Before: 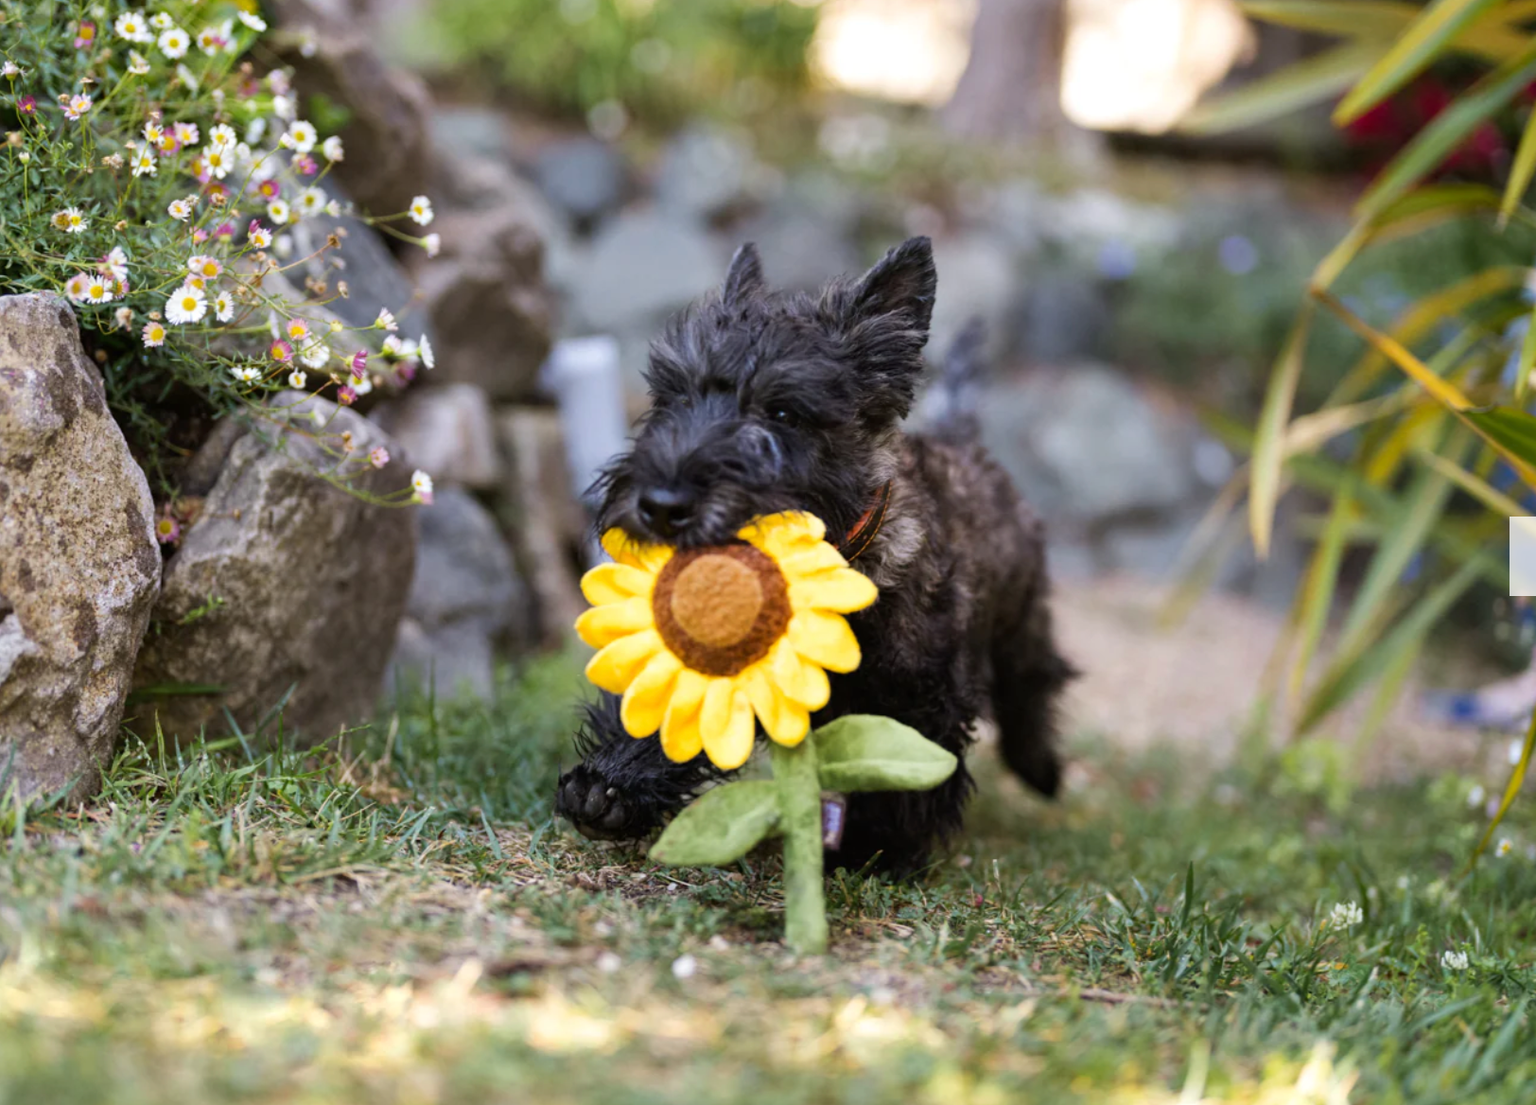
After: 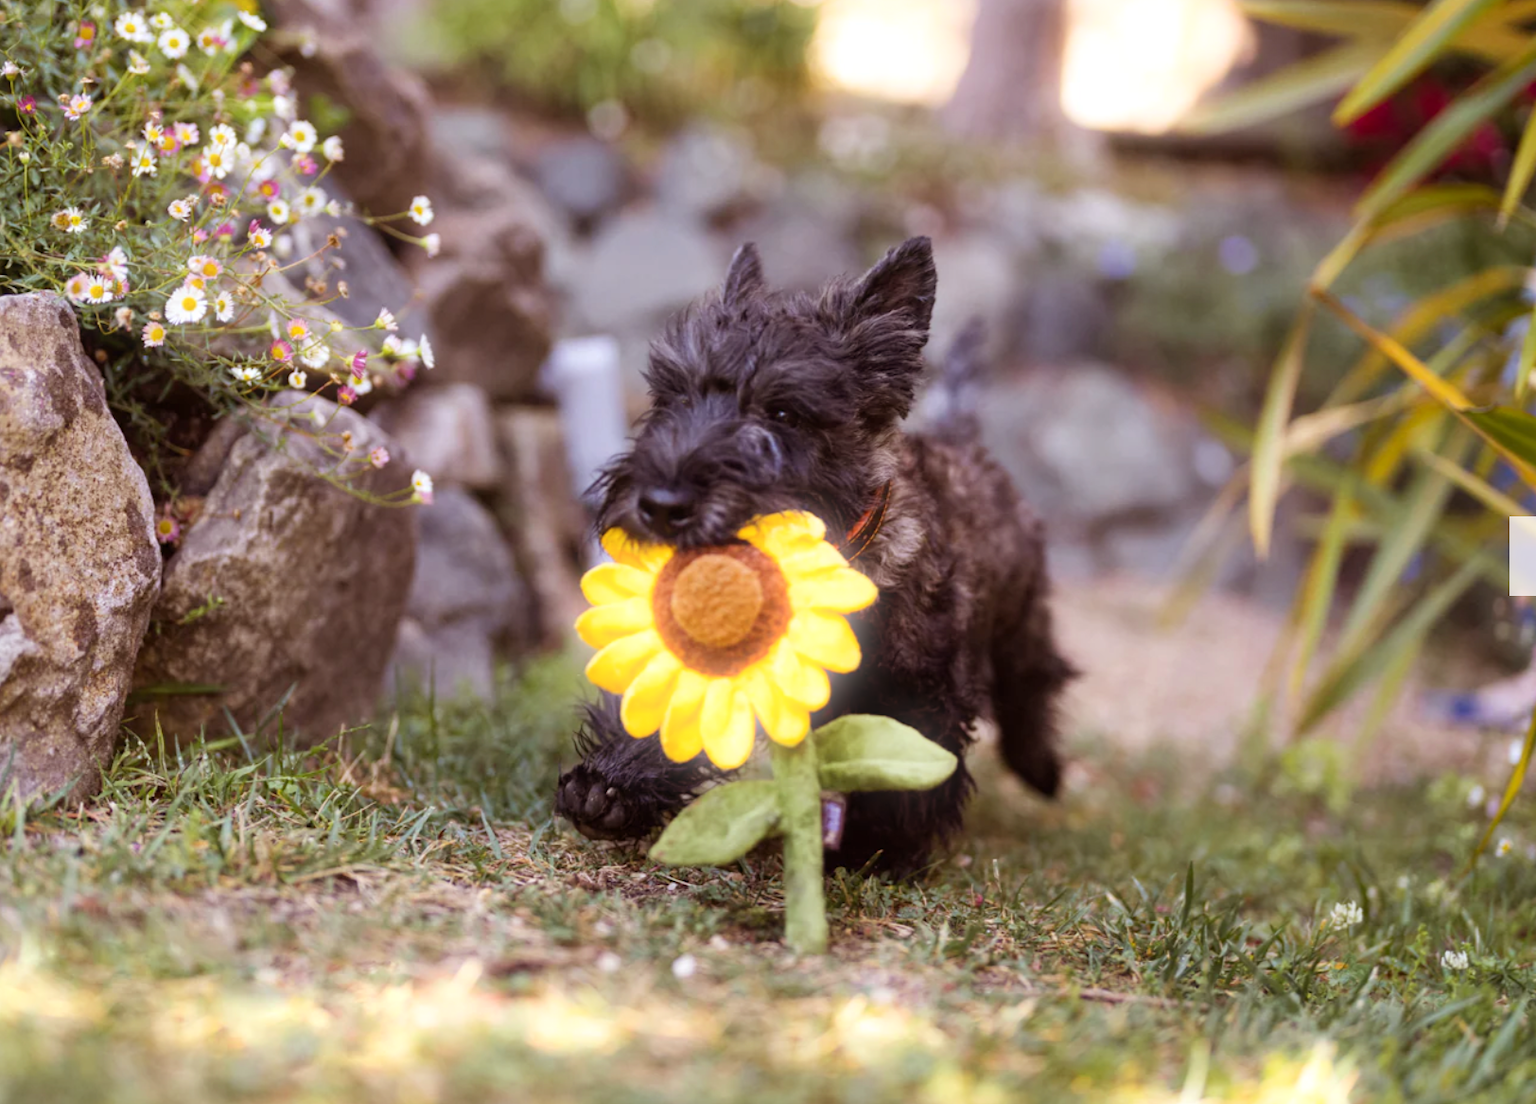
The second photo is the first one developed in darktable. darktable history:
rgb levels: mode RGB, independent channels, levels [[0, 0.474, 1], [0, 0.5, 1], [0, 0.5, 1]]
bloom: size 5%, threshold 95%, strength 15%
